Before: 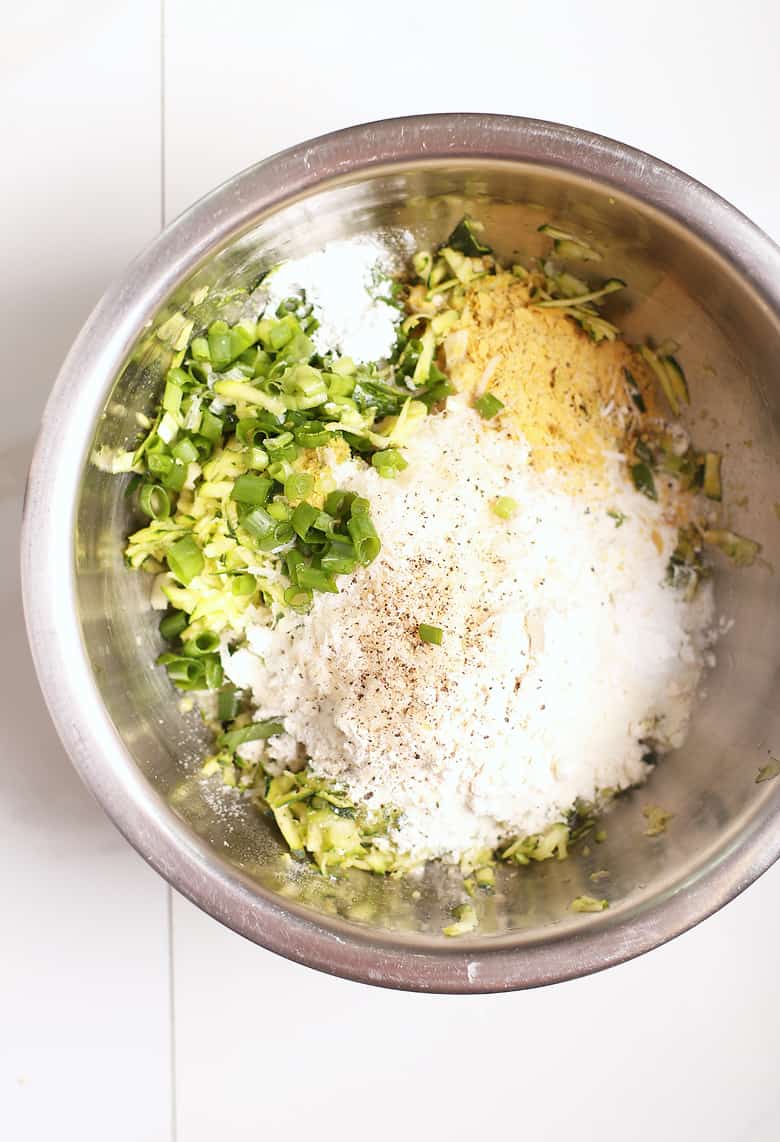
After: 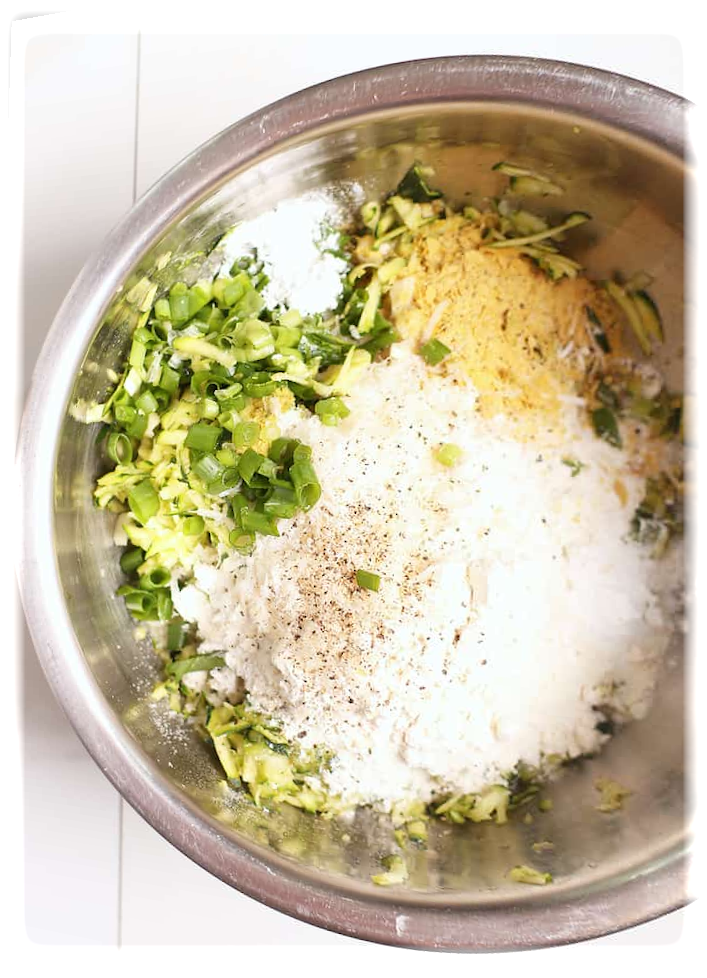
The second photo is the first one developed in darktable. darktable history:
crop: right 9.509%, bottom 0.031%
rotate and perspective: rotation 1.69°, lens shift (vertical) -0.023, lens shift (horizontal) -0.291, crop left 0.025, crop right 0.988, crop top 0.092, crop bottom 0.842
vignetting: fall-off start 93%, fall-off radius 5%, brightness 1, saturation -0.49, automatic ratio true, width/height ratio 1.332, shape 0.04, unbound false
